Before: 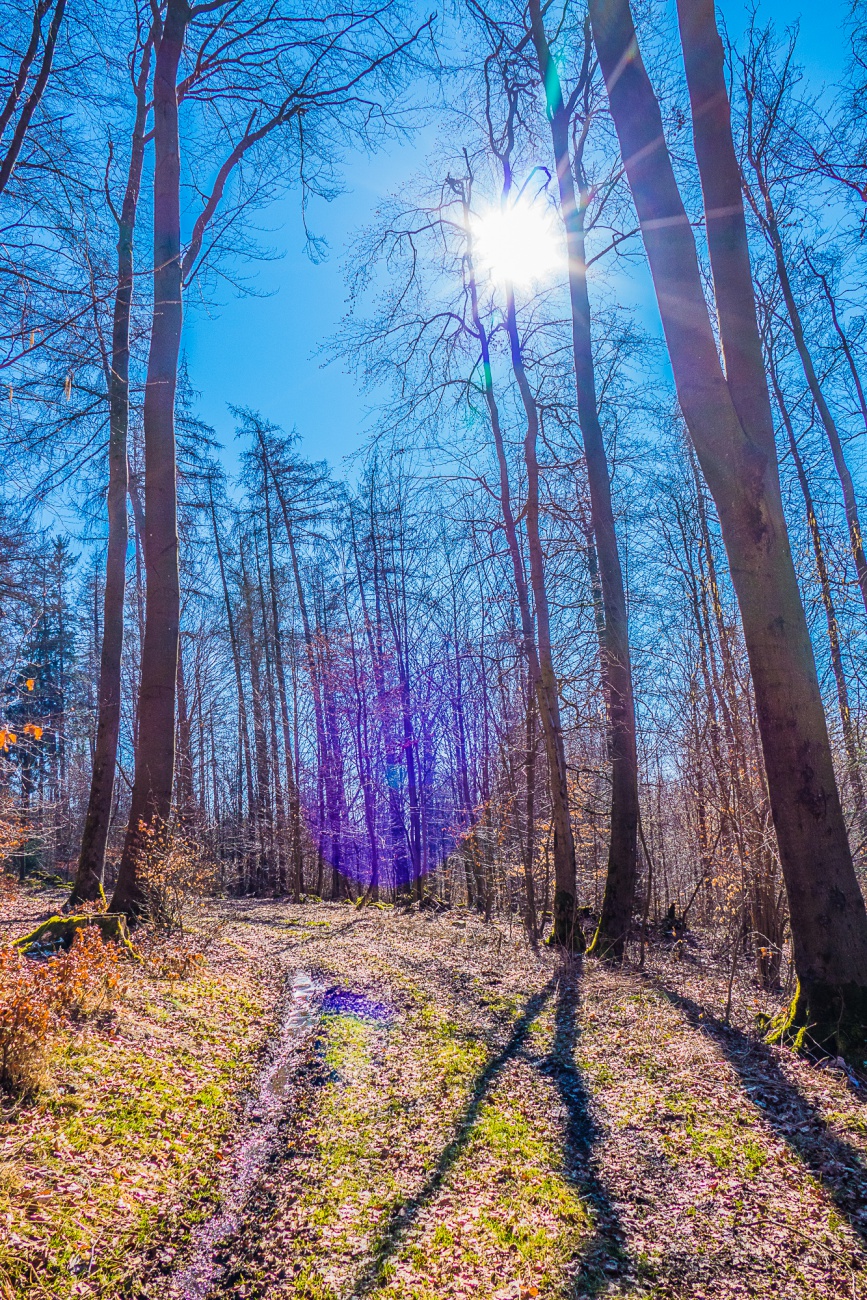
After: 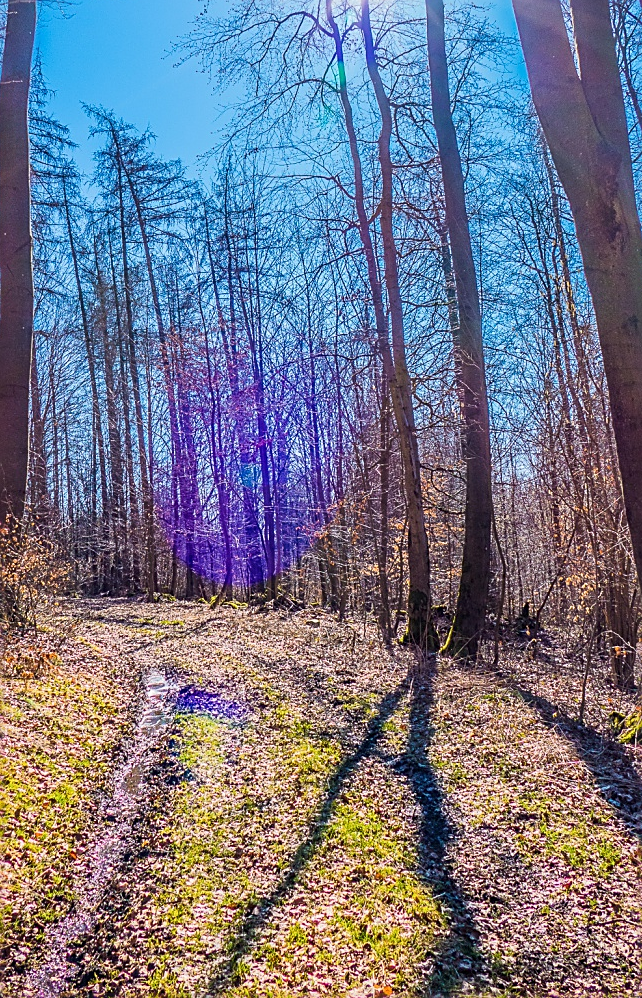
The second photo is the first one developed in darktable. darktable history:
sharpen: on, module defaults
crop: left 16.849%, top 23.182%, right 9.038%
